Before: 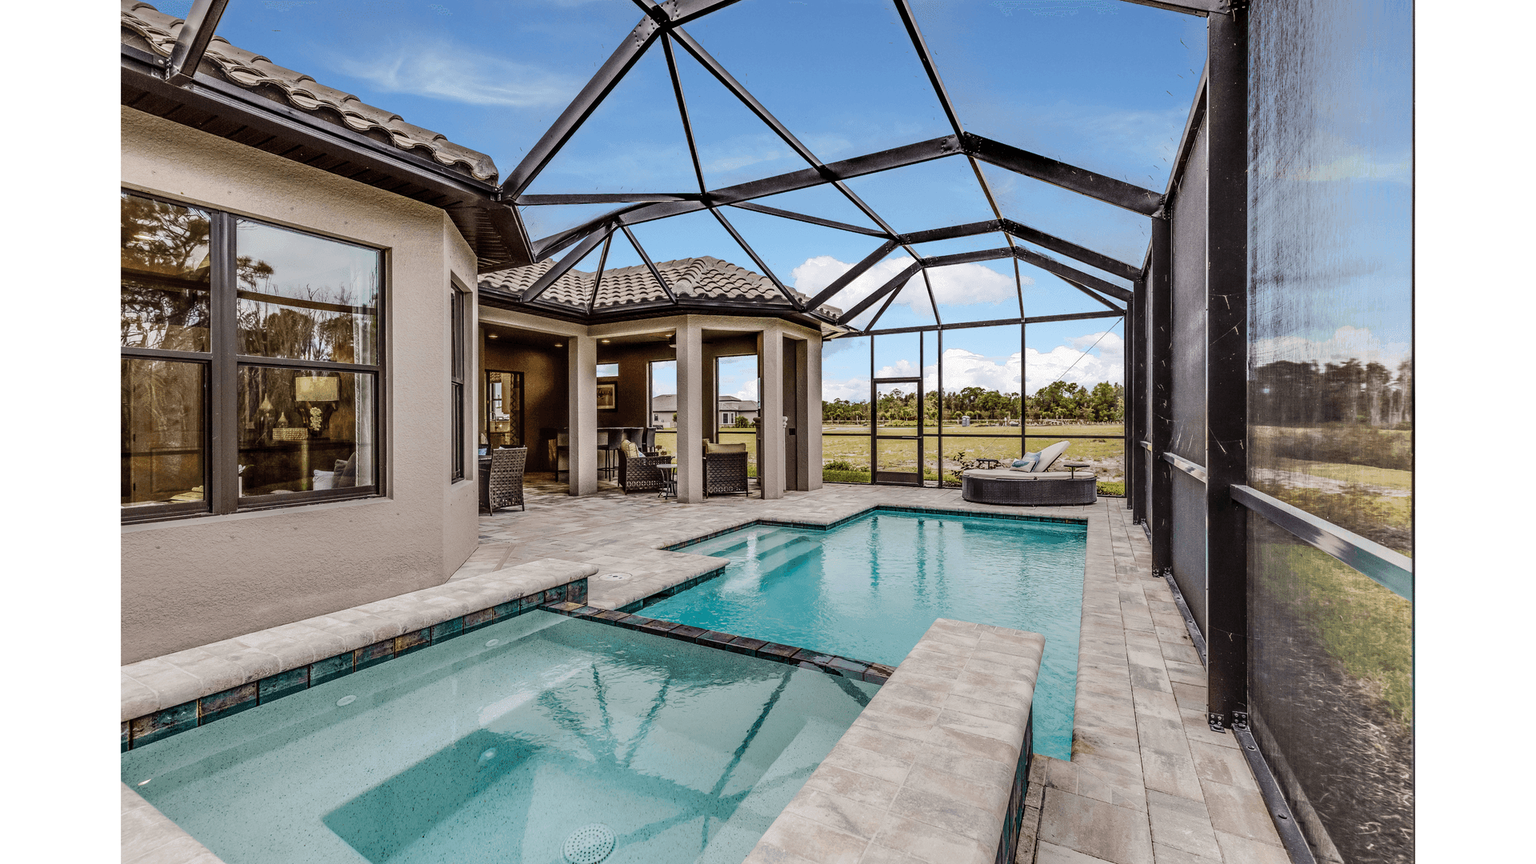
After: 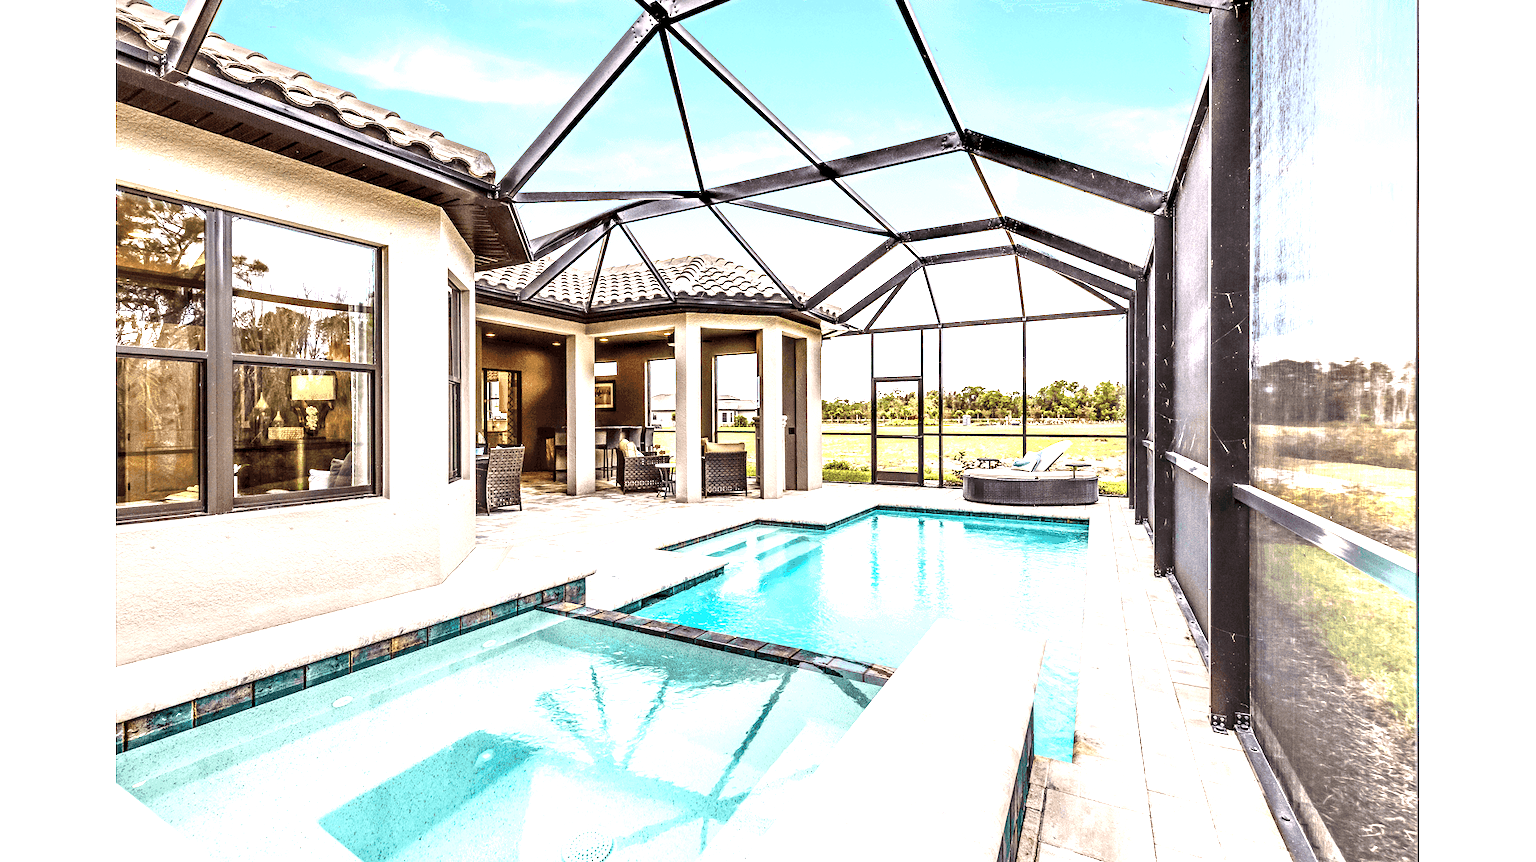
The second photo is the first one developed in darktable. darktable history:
crop: left 0.434%, top 0.485%, right 0.244%, bottom 0.386%
exposure: black level correction 0.001, exposure 1.822 EV, compensate exposure bias true, compensate highlight preservation false
